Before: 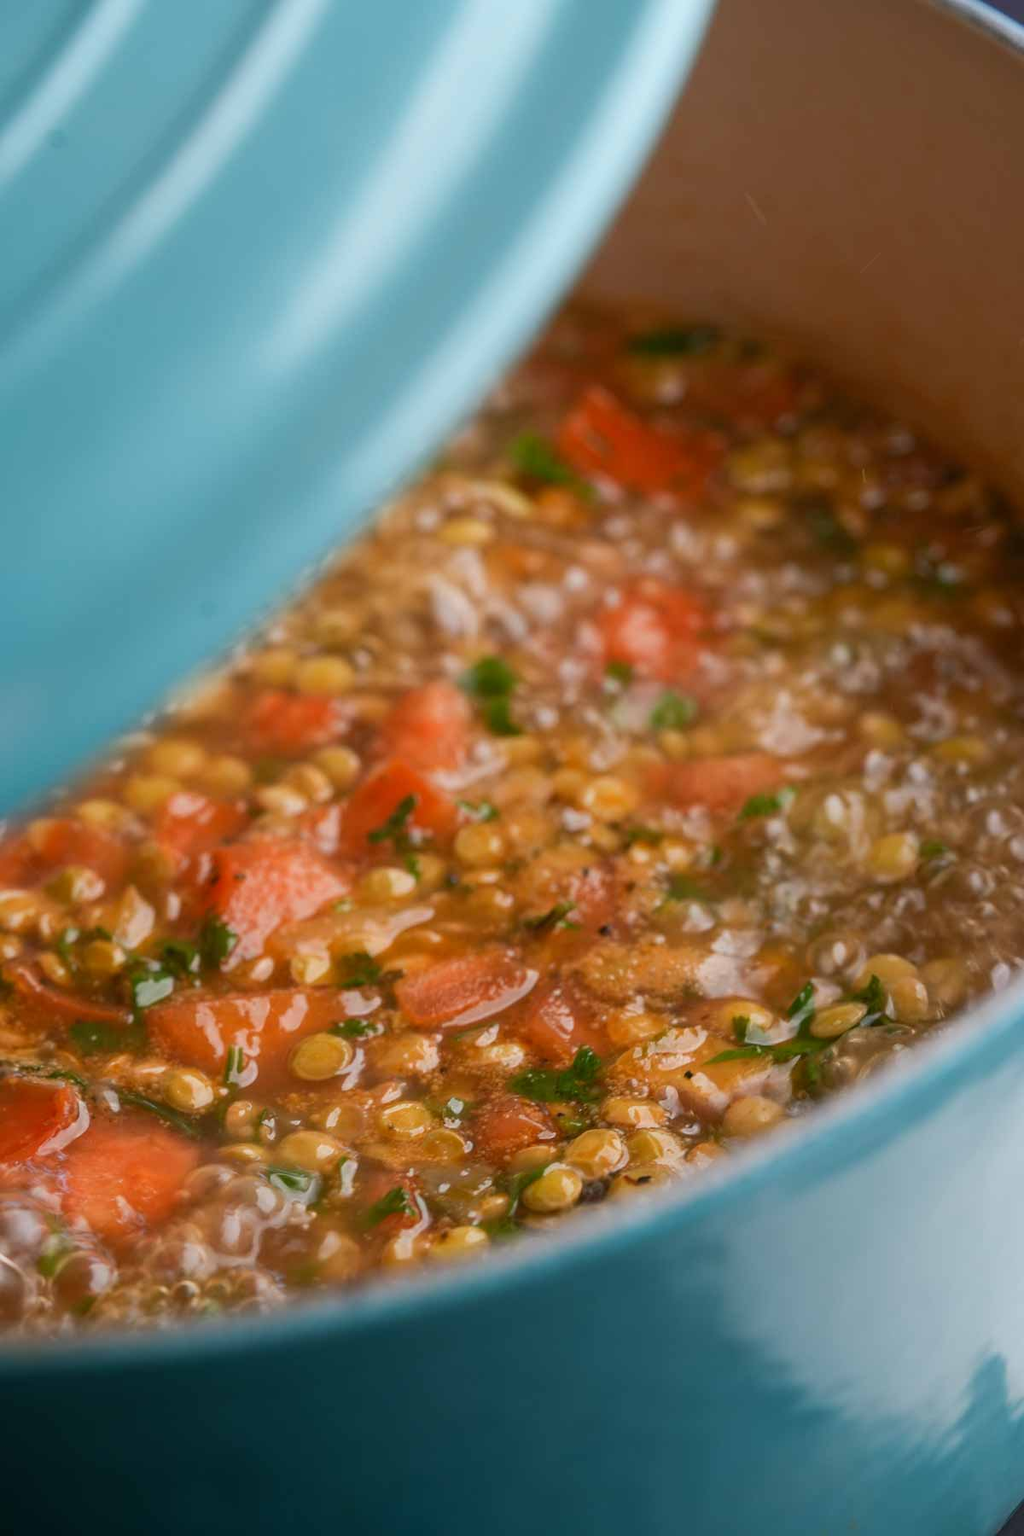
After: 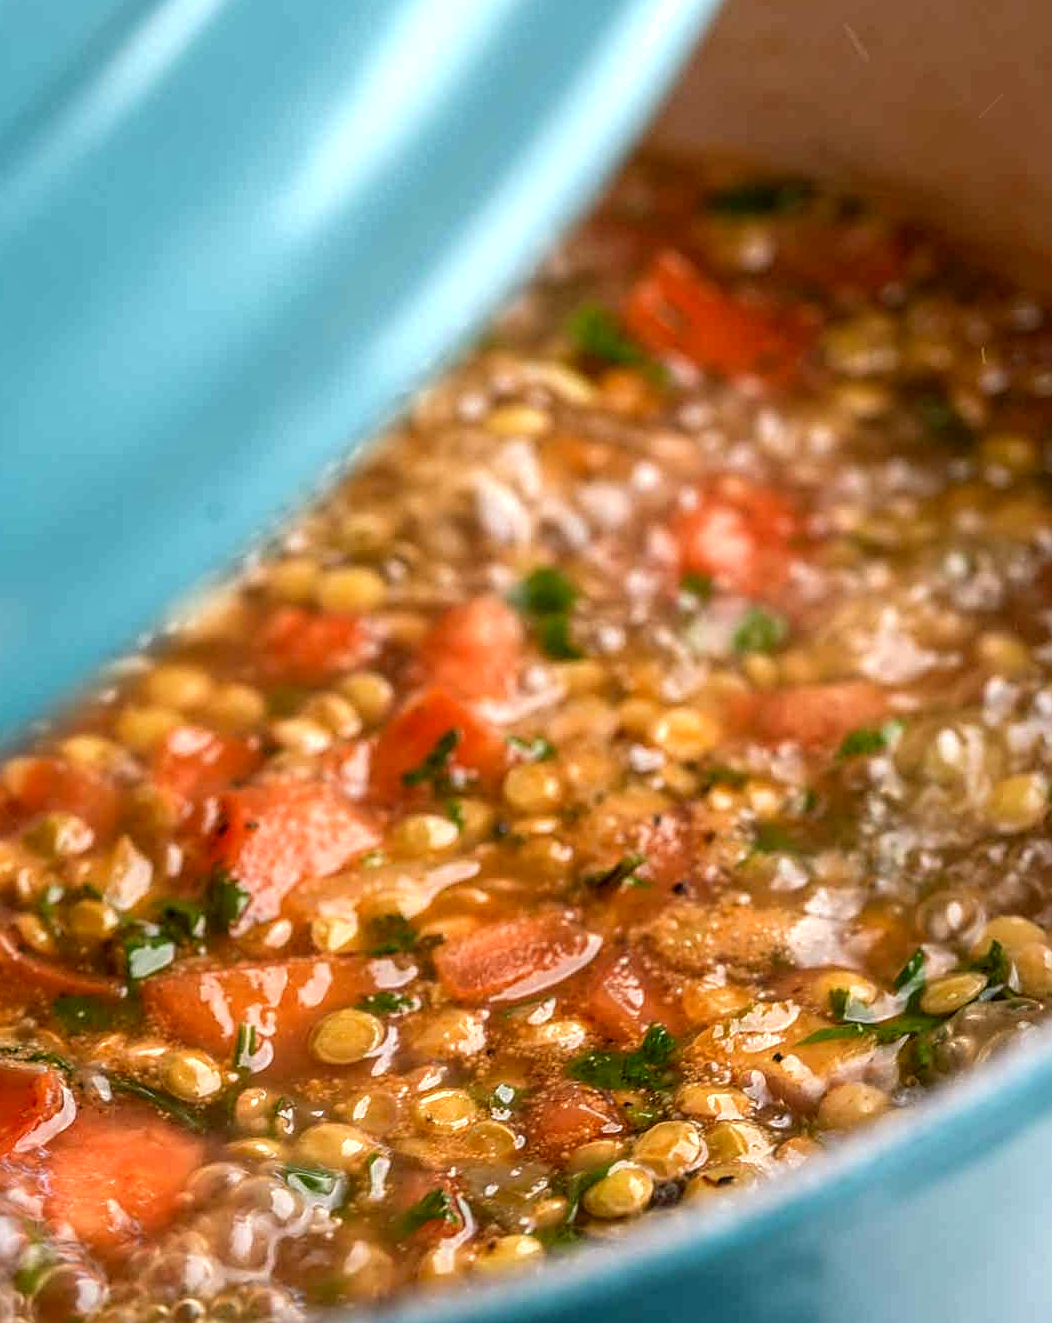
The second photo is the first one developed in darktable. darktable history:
shadows and highlights: shadows -20.4, white point adjustment -2.1, highlights -35.14
exposure: exposure 0.602 EV, compensate exposure bias true, compensate highlight preservation false
crop and rotate: left 2.452%, top 11.229%, right 9.801%, bottom 15.225%
sharpen: on, module defaults
local contrast: highlights 25%, detail 150%
